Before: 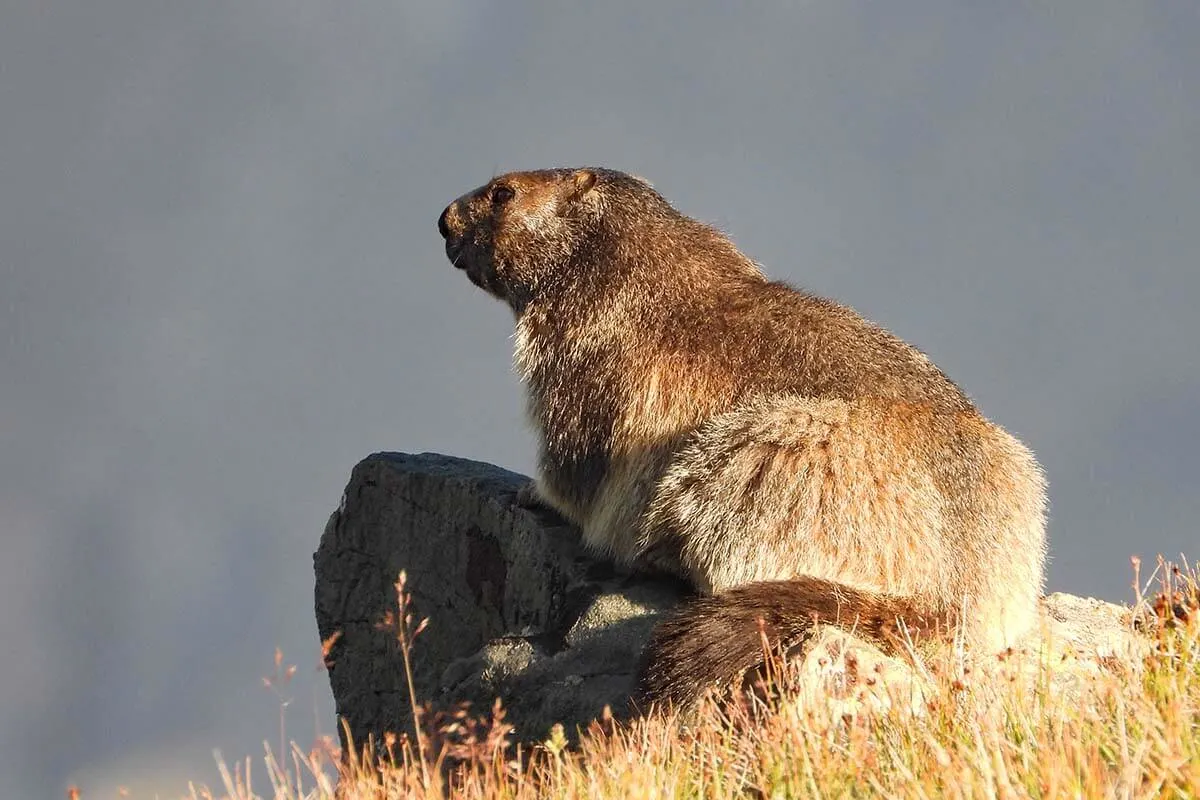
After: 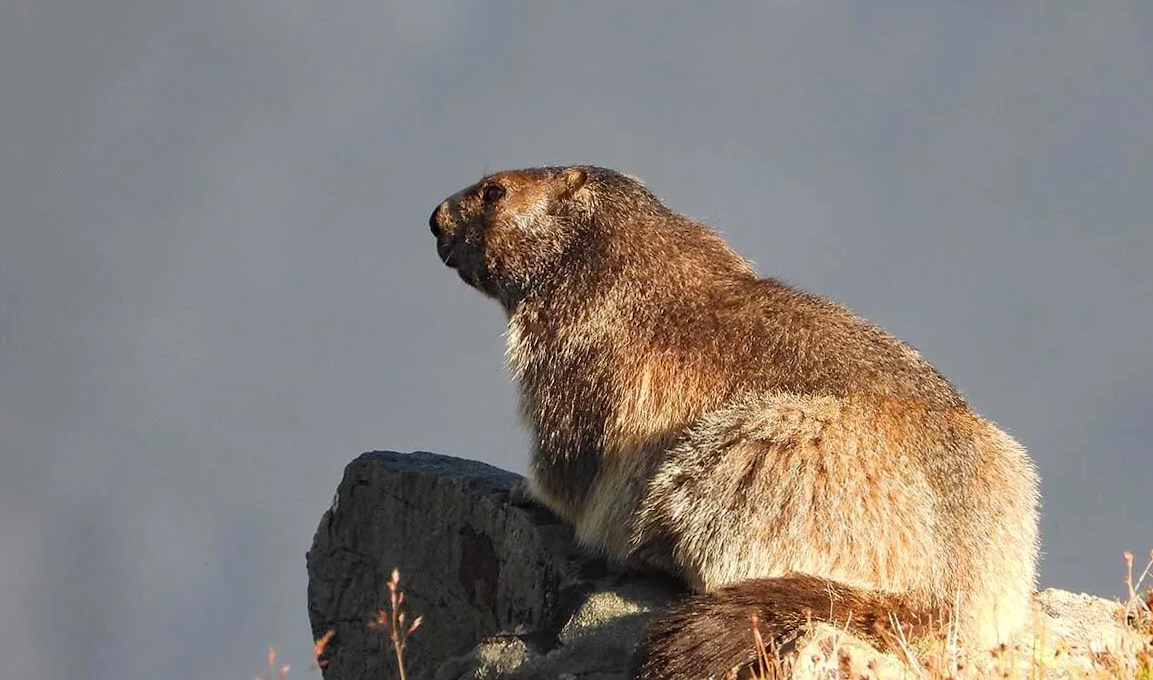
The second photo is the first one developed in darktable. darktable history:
crop and rotate: angle 0.279°, left 0.368%, right 2.783%, bottom 14.256%
